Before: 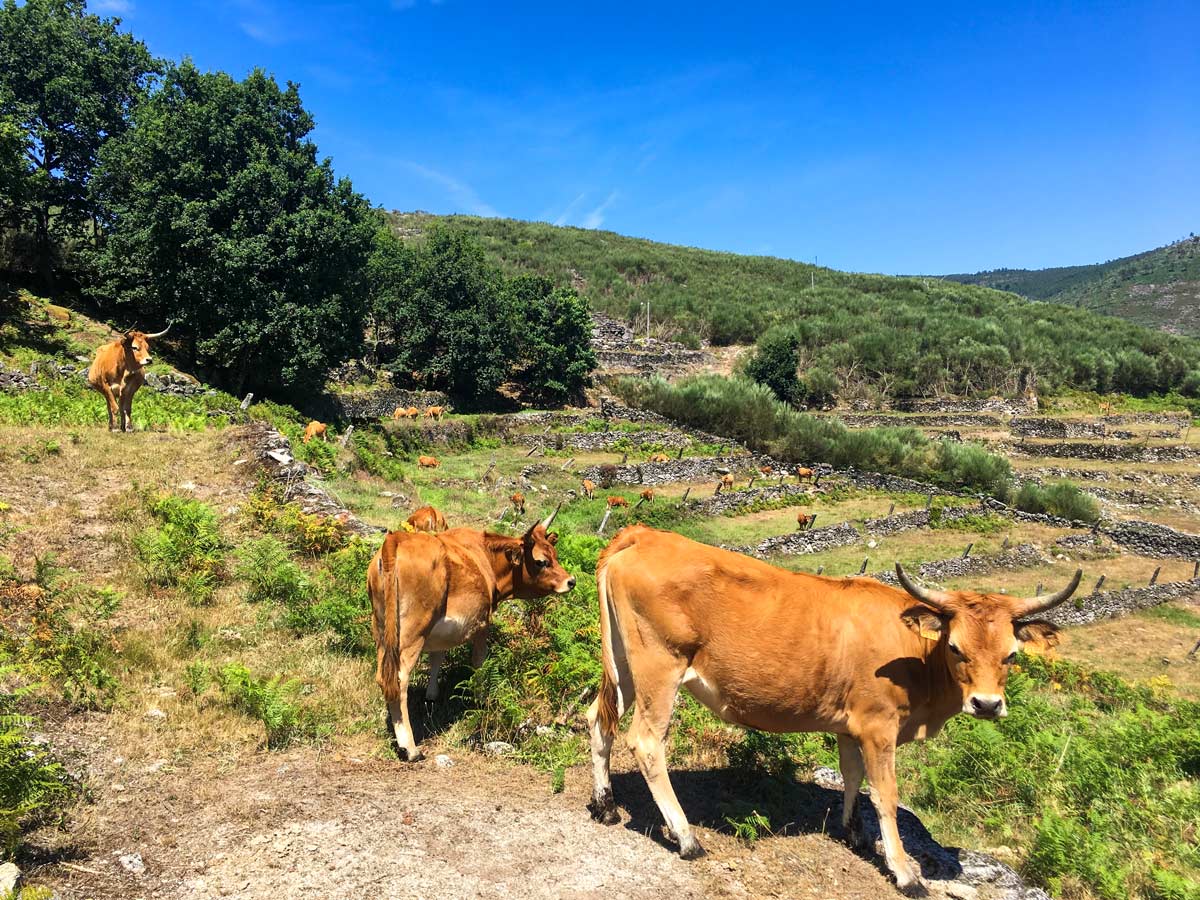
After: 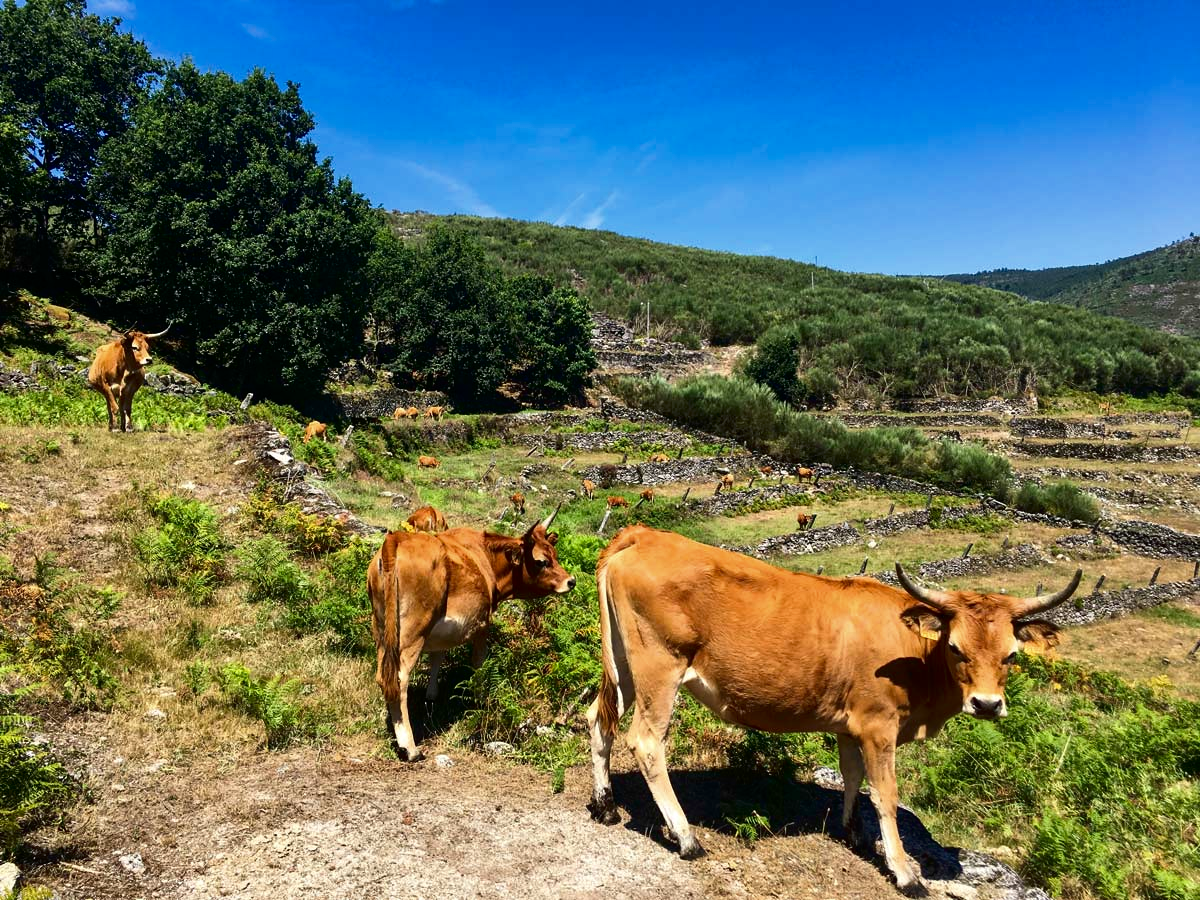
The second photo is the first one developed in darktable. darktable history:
tone curve: curves: ch0 [(0, 0) (0.153, 0.056) (1, 1)], color space Lab, independent channels
